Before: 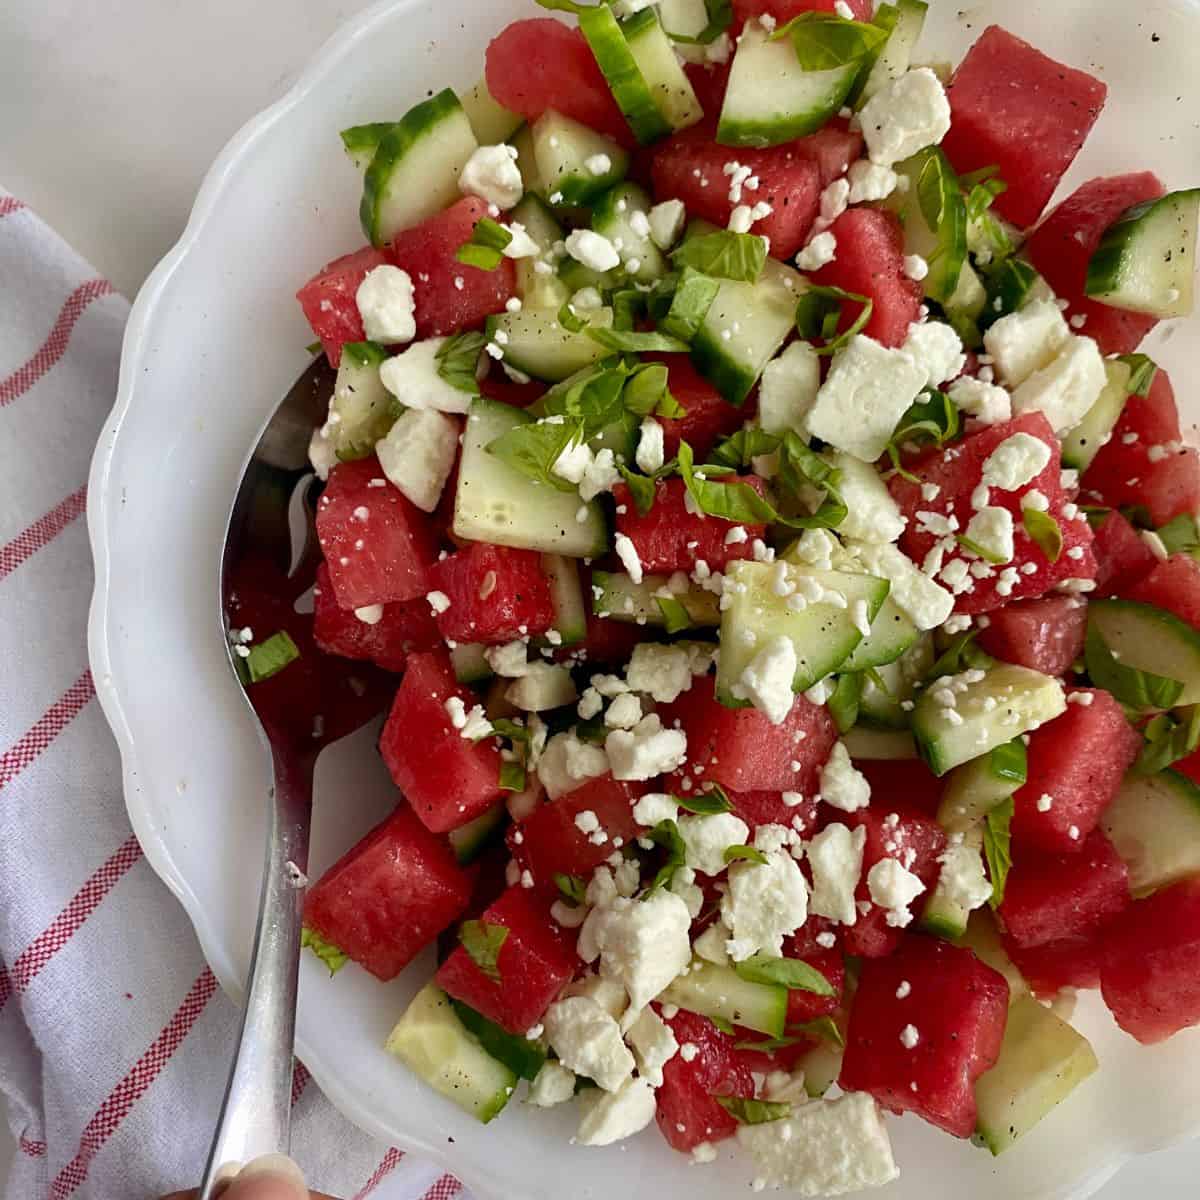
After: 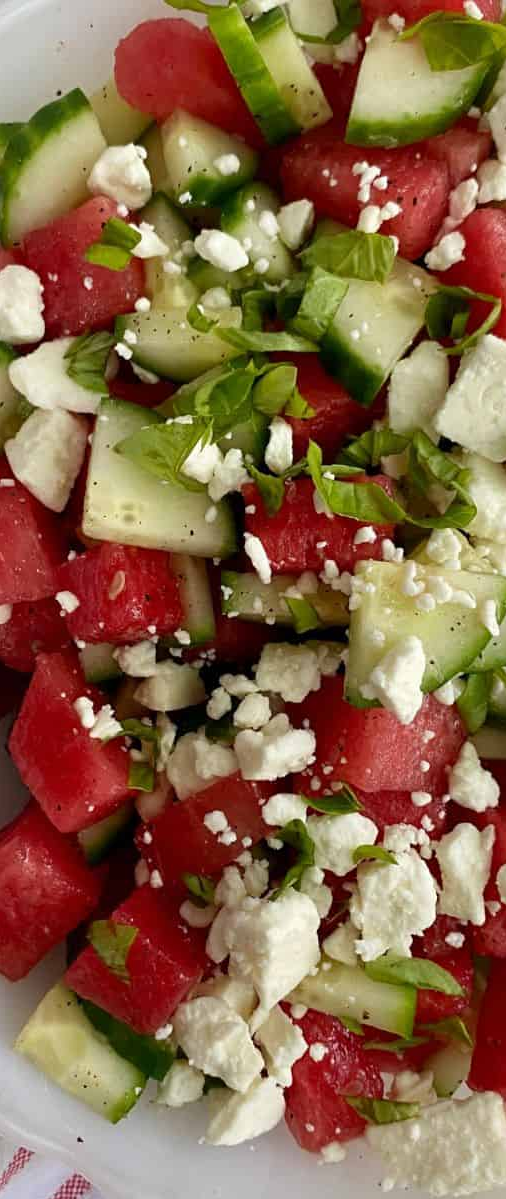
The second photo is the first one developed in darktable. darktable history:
crop: left 30.944%, right 26.883%
